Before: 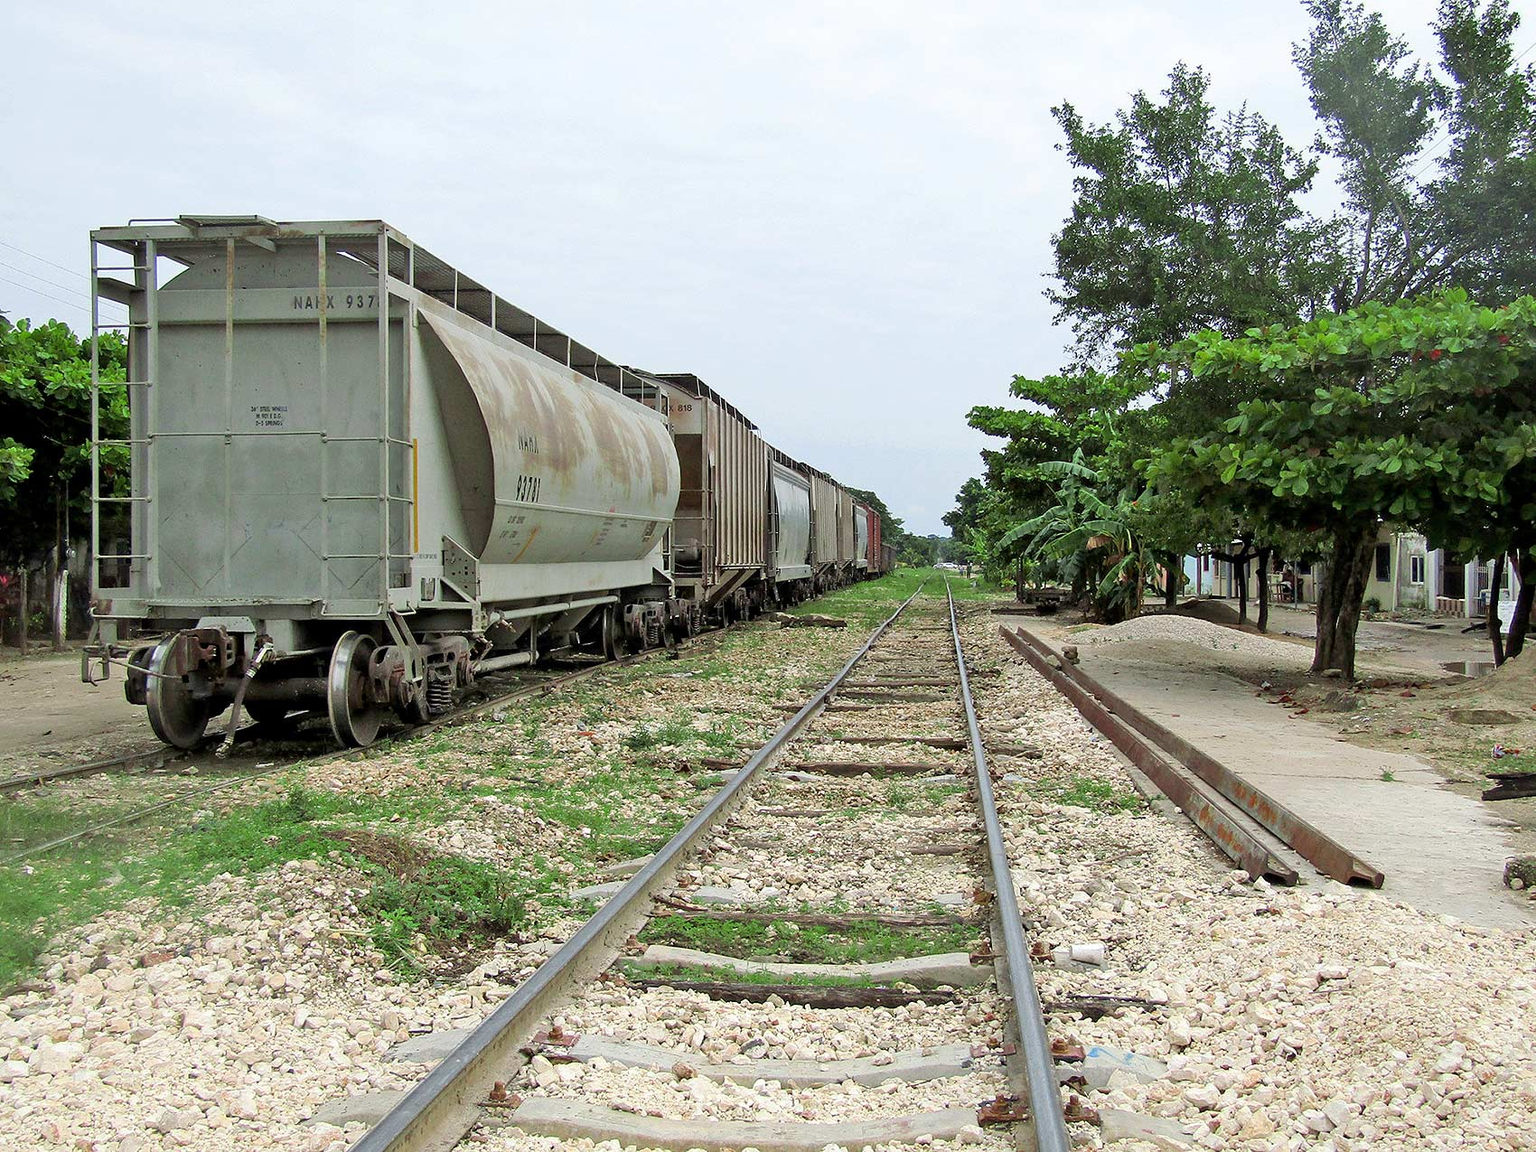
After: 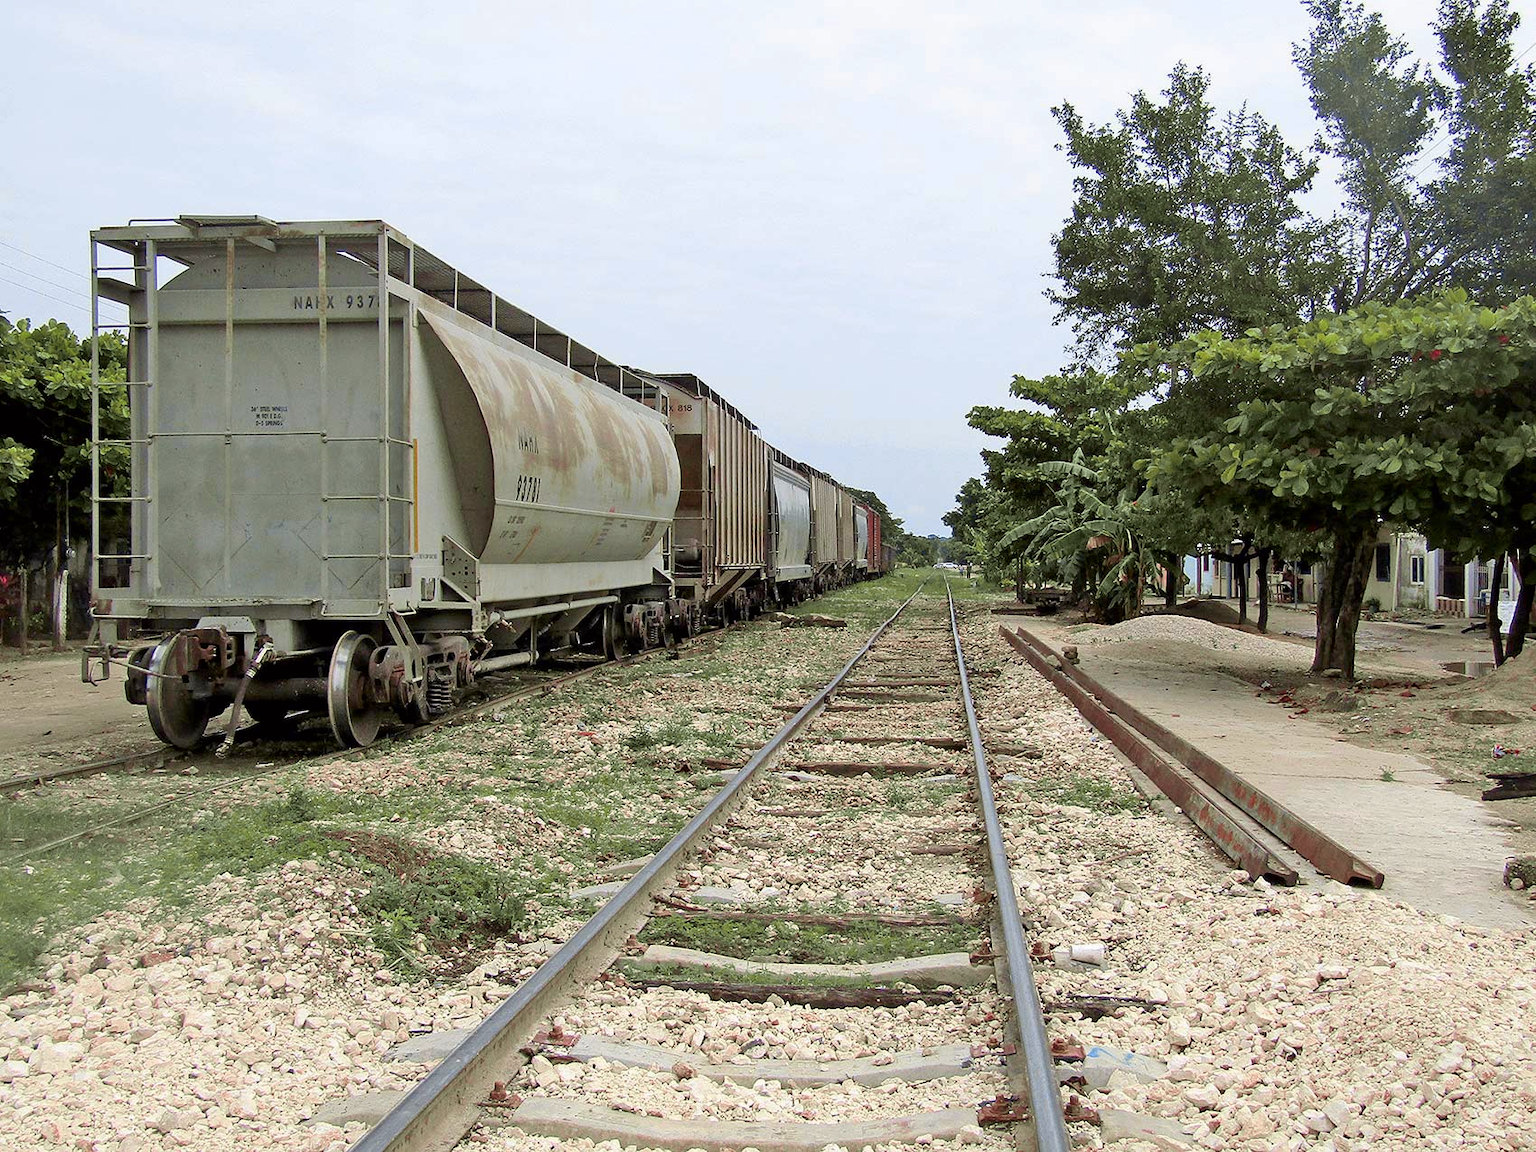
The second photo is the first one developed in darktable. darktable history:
tone curve: curves: ch1 [(0, 0) (0.214, 0.291) (0.372, 0.44) (0.463, 0.476) (0.498, 0.502) (0.521, 0.531) (1, 1)]; ch2 [(0, 0) (0.456, 0.447) (0.5, 0.5) (0.547, 0.557) (0.592, 0.57) (0.631, 0.602) (1, 1)], color space Lab, independent channels, preserve colors none
exposure: exposure -0.05 EV
